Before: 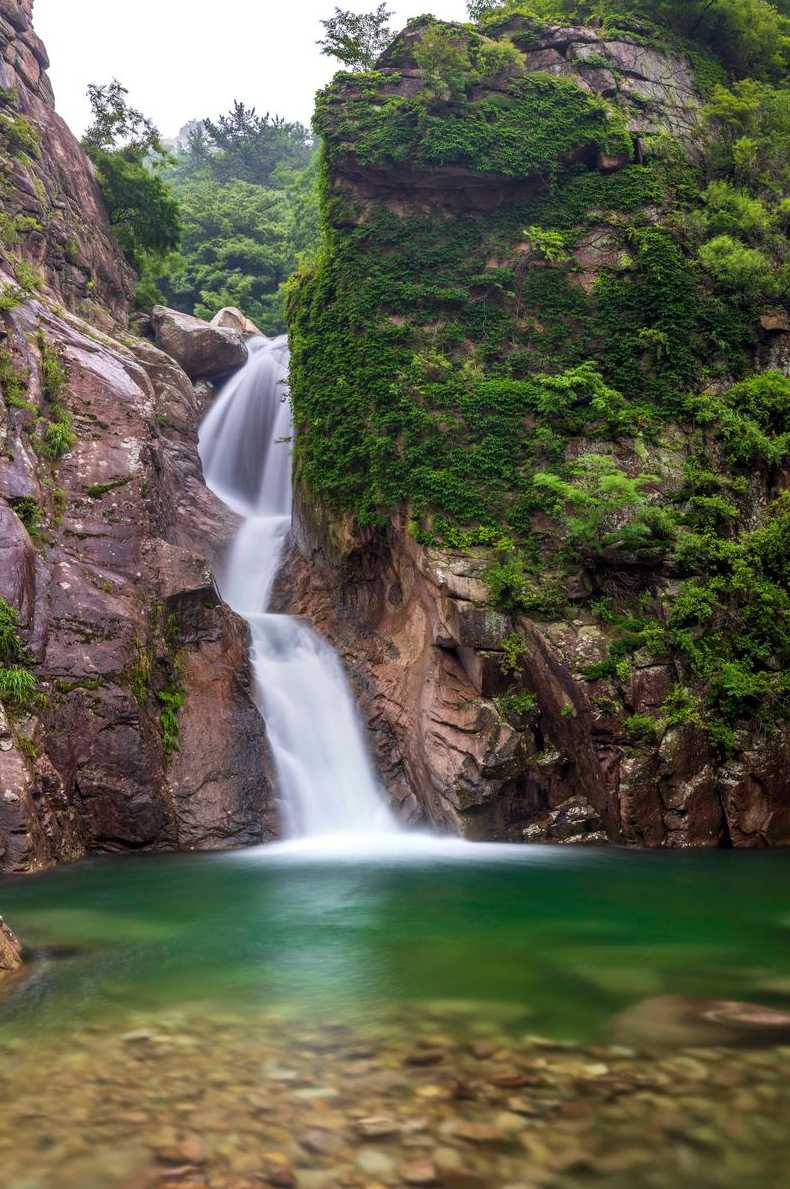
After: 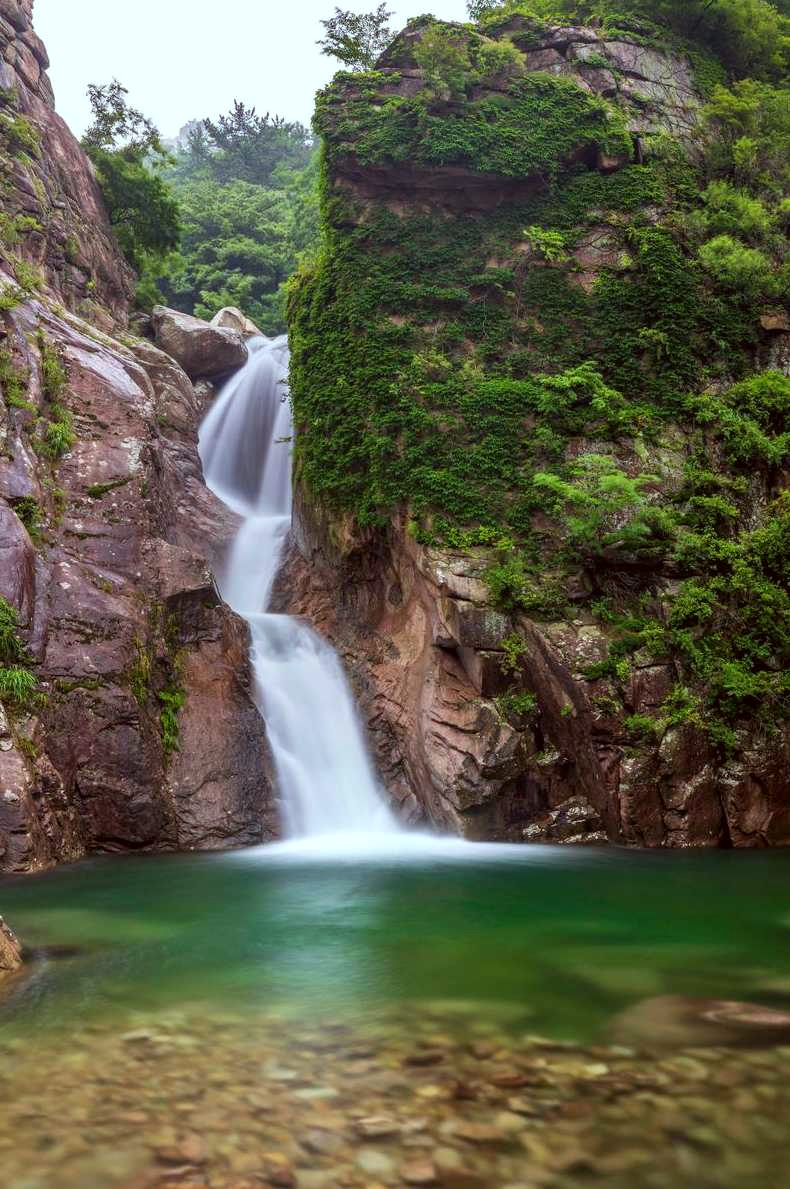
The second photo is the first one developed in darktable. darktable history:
white balance: emerald 1
color correction: highlights a* -4.98, highlights b* -3.76, shadows a* 3.83, shadows b* 4.08
